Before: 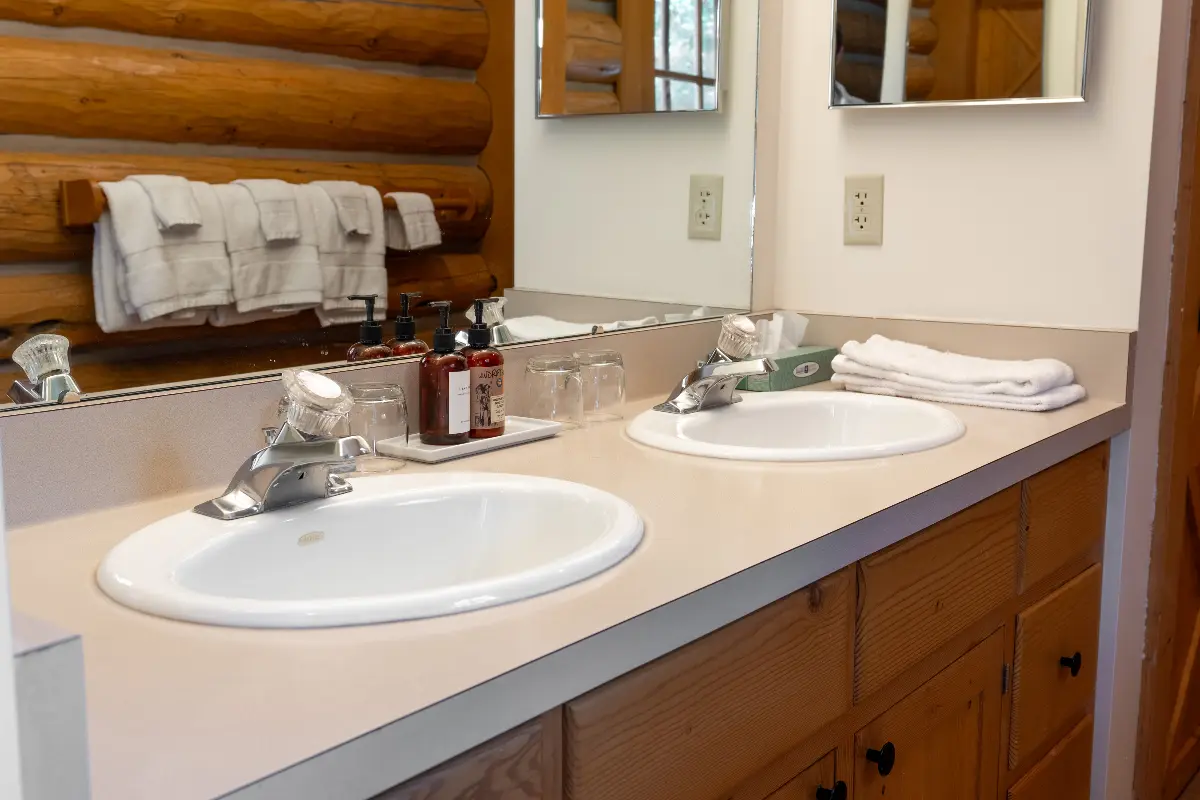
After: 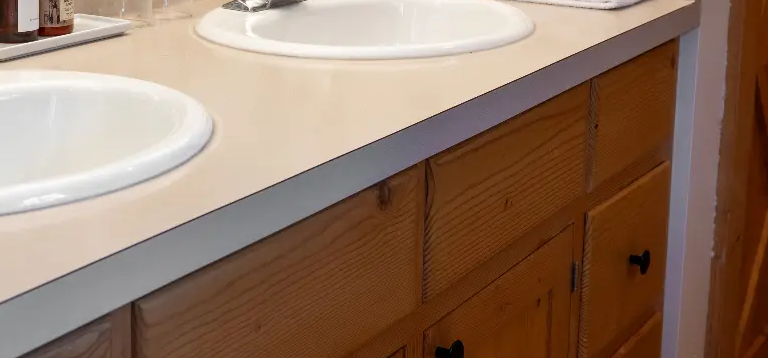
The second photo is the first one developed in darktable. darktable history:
crop and rotate: left 35.963%, top 50.327%, bottom 4.818%
